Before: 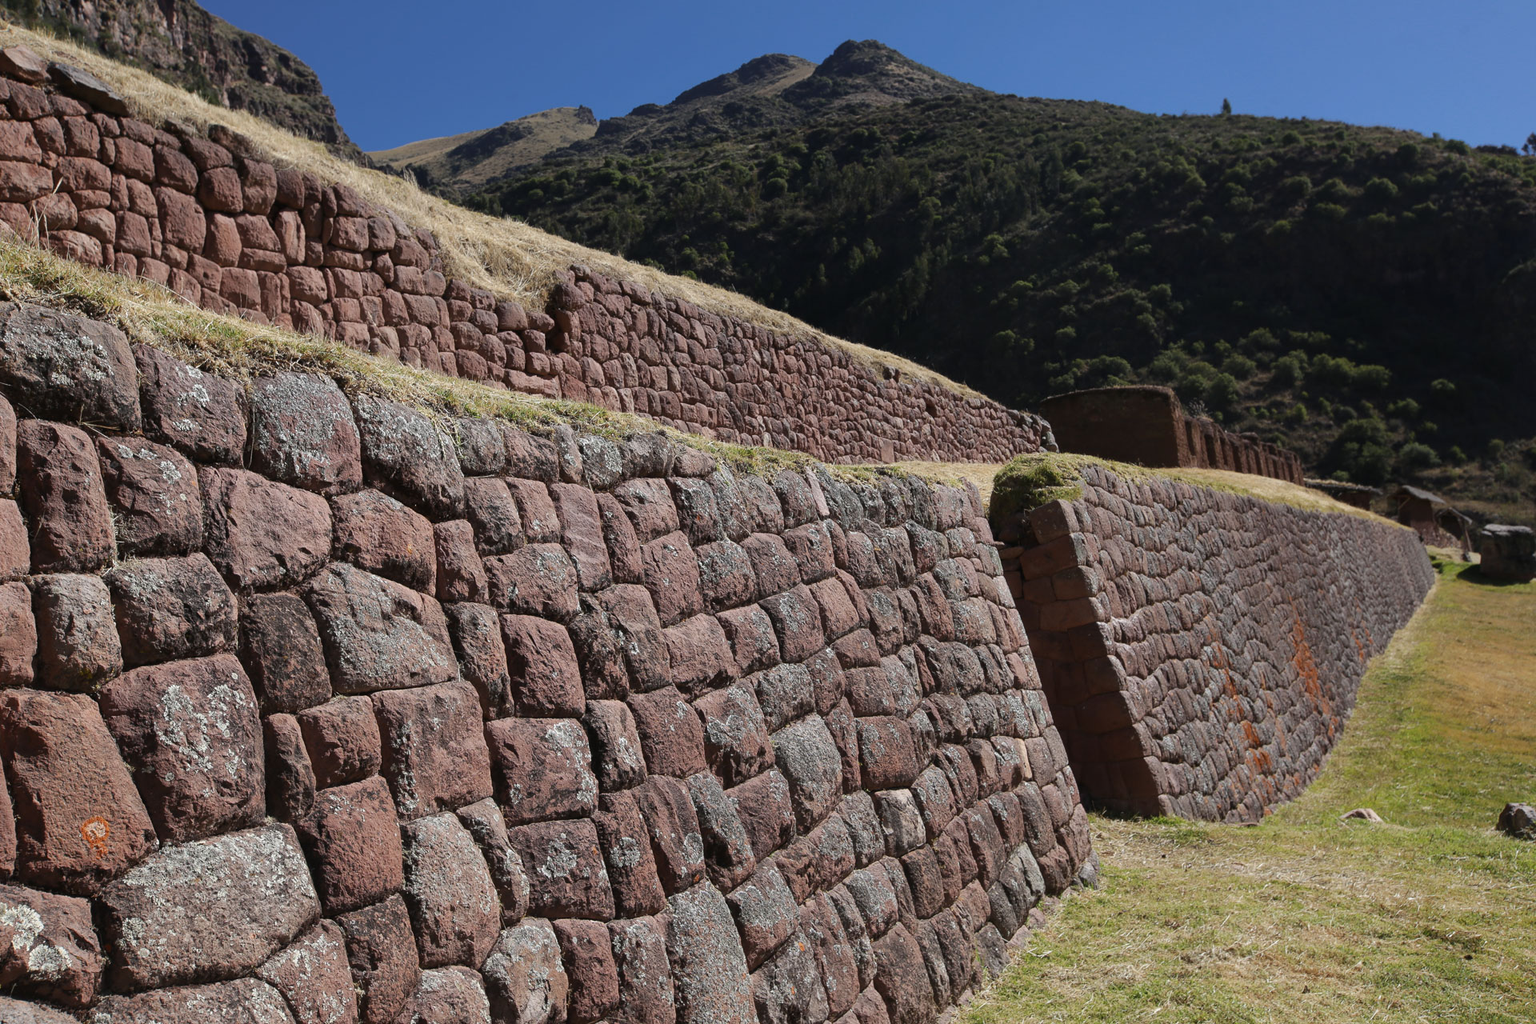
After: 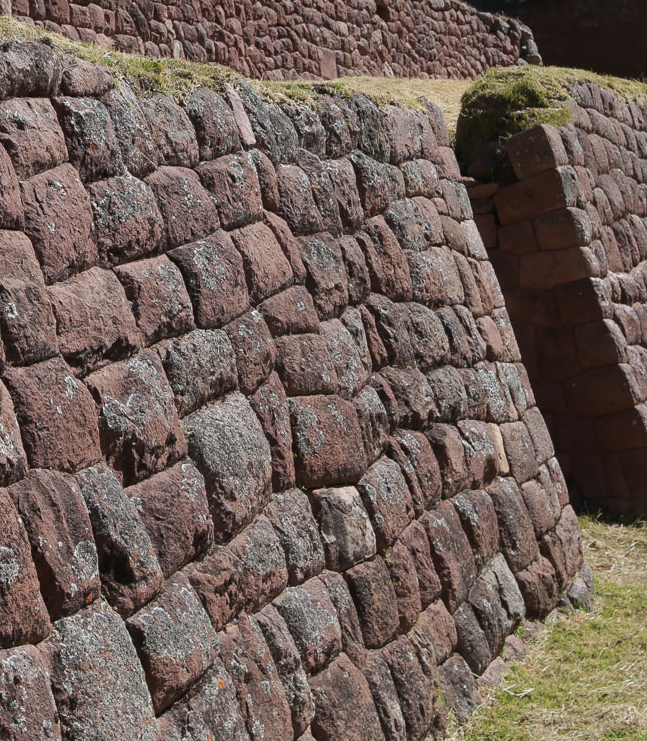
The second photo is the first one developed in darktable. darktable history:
exposure: compensate highlight preservation false
crop: left 40.686%, top 39.136%, right 25.591%, bottom 2.956%
